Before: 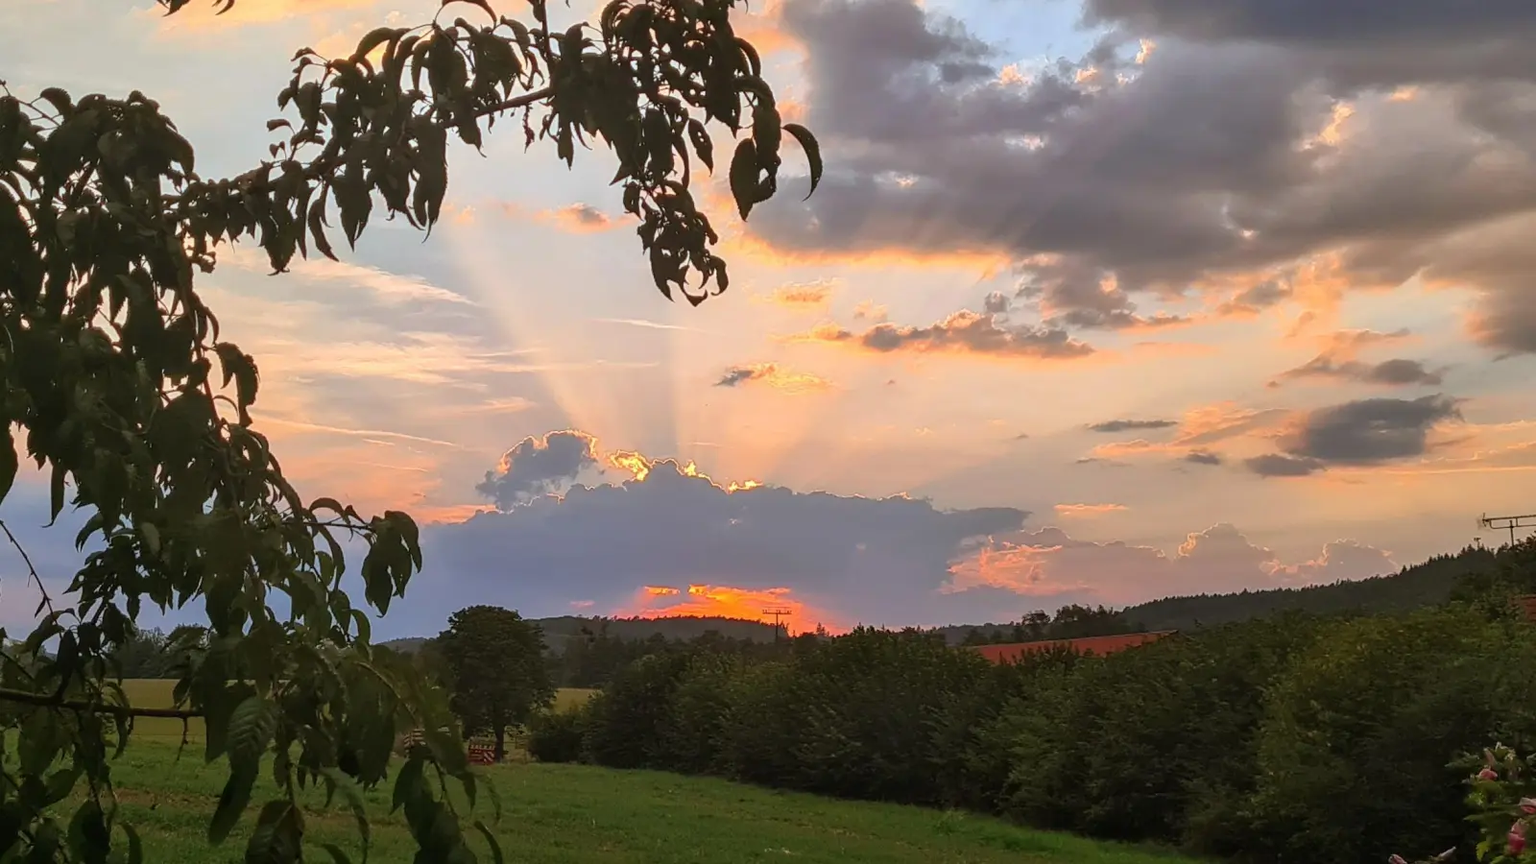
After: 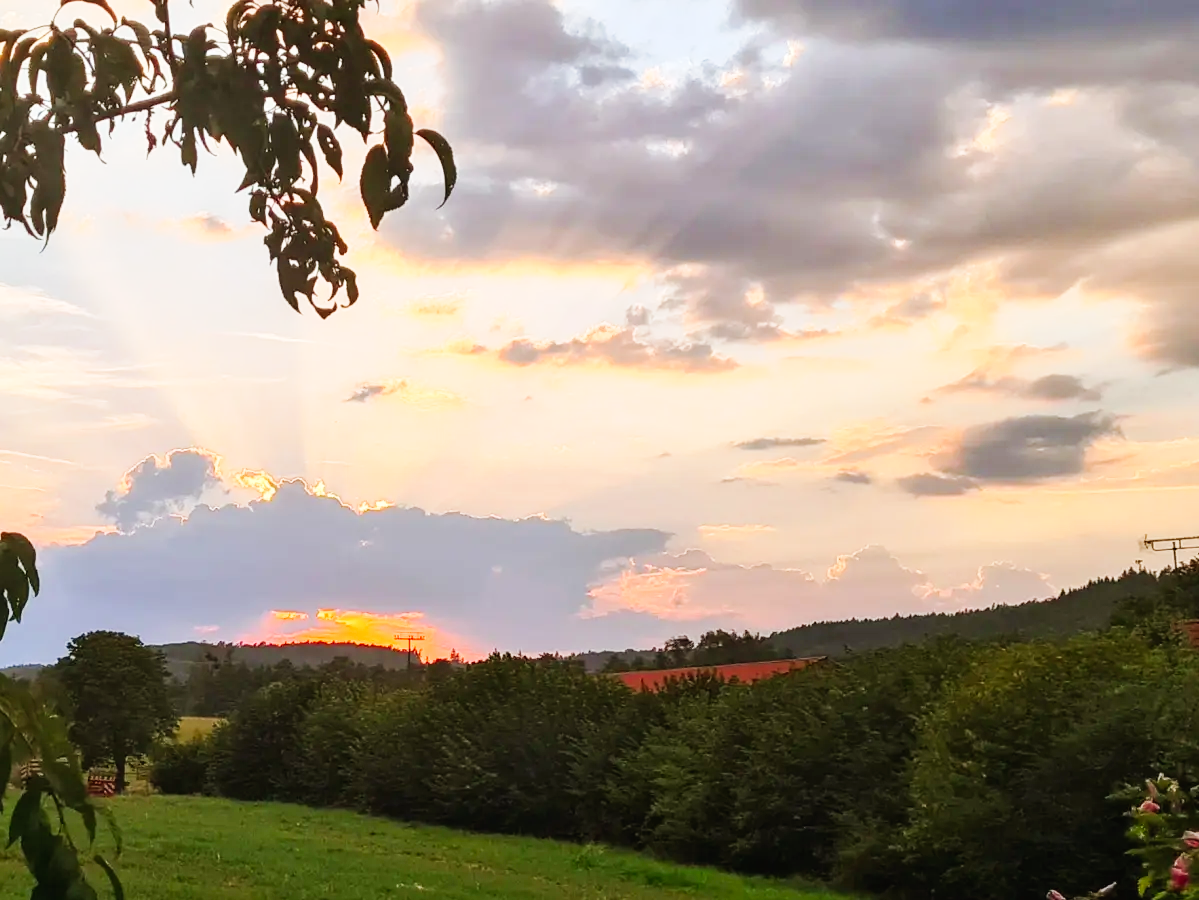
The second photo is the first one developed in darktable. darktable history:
exposure: exposure 0.606 EV, compensate exposure bias true, compensate highlight preservation false
crop and rotate: left 25.043%
tone curve: curves: ch0 [(0, 0.012) (0.031, 0.02) (0.12, 0.083) (0.193, 0.171) (0.277, 0.279) (0.45, 0.52) (0.568, 0.676) (0.678, 0.777) (0.875, 0.92) (1, 0.965)]; ch1 [(0, 0) (0.243, 0.245) (0.402, 0.41) (0.493, 0.486) (0.508, 0.507) (0.531, 0.53) (0.551, 0.564) (0.646, 0.672) (0.694, 0.732) (1, 1)]; ch2 [(0, 0) (0.249, 0.216) (0.356, 0.343) (0.424, 0.442) (0.476, 0.482) (0.498, 0.502) (0.517, 0.517) (0.532, 0.545) (0.562, 0.575) (0.614, 0.644) (0.706, 0.748) (0.808, 0.809) (0.991, 0.968)], preserve colors none
